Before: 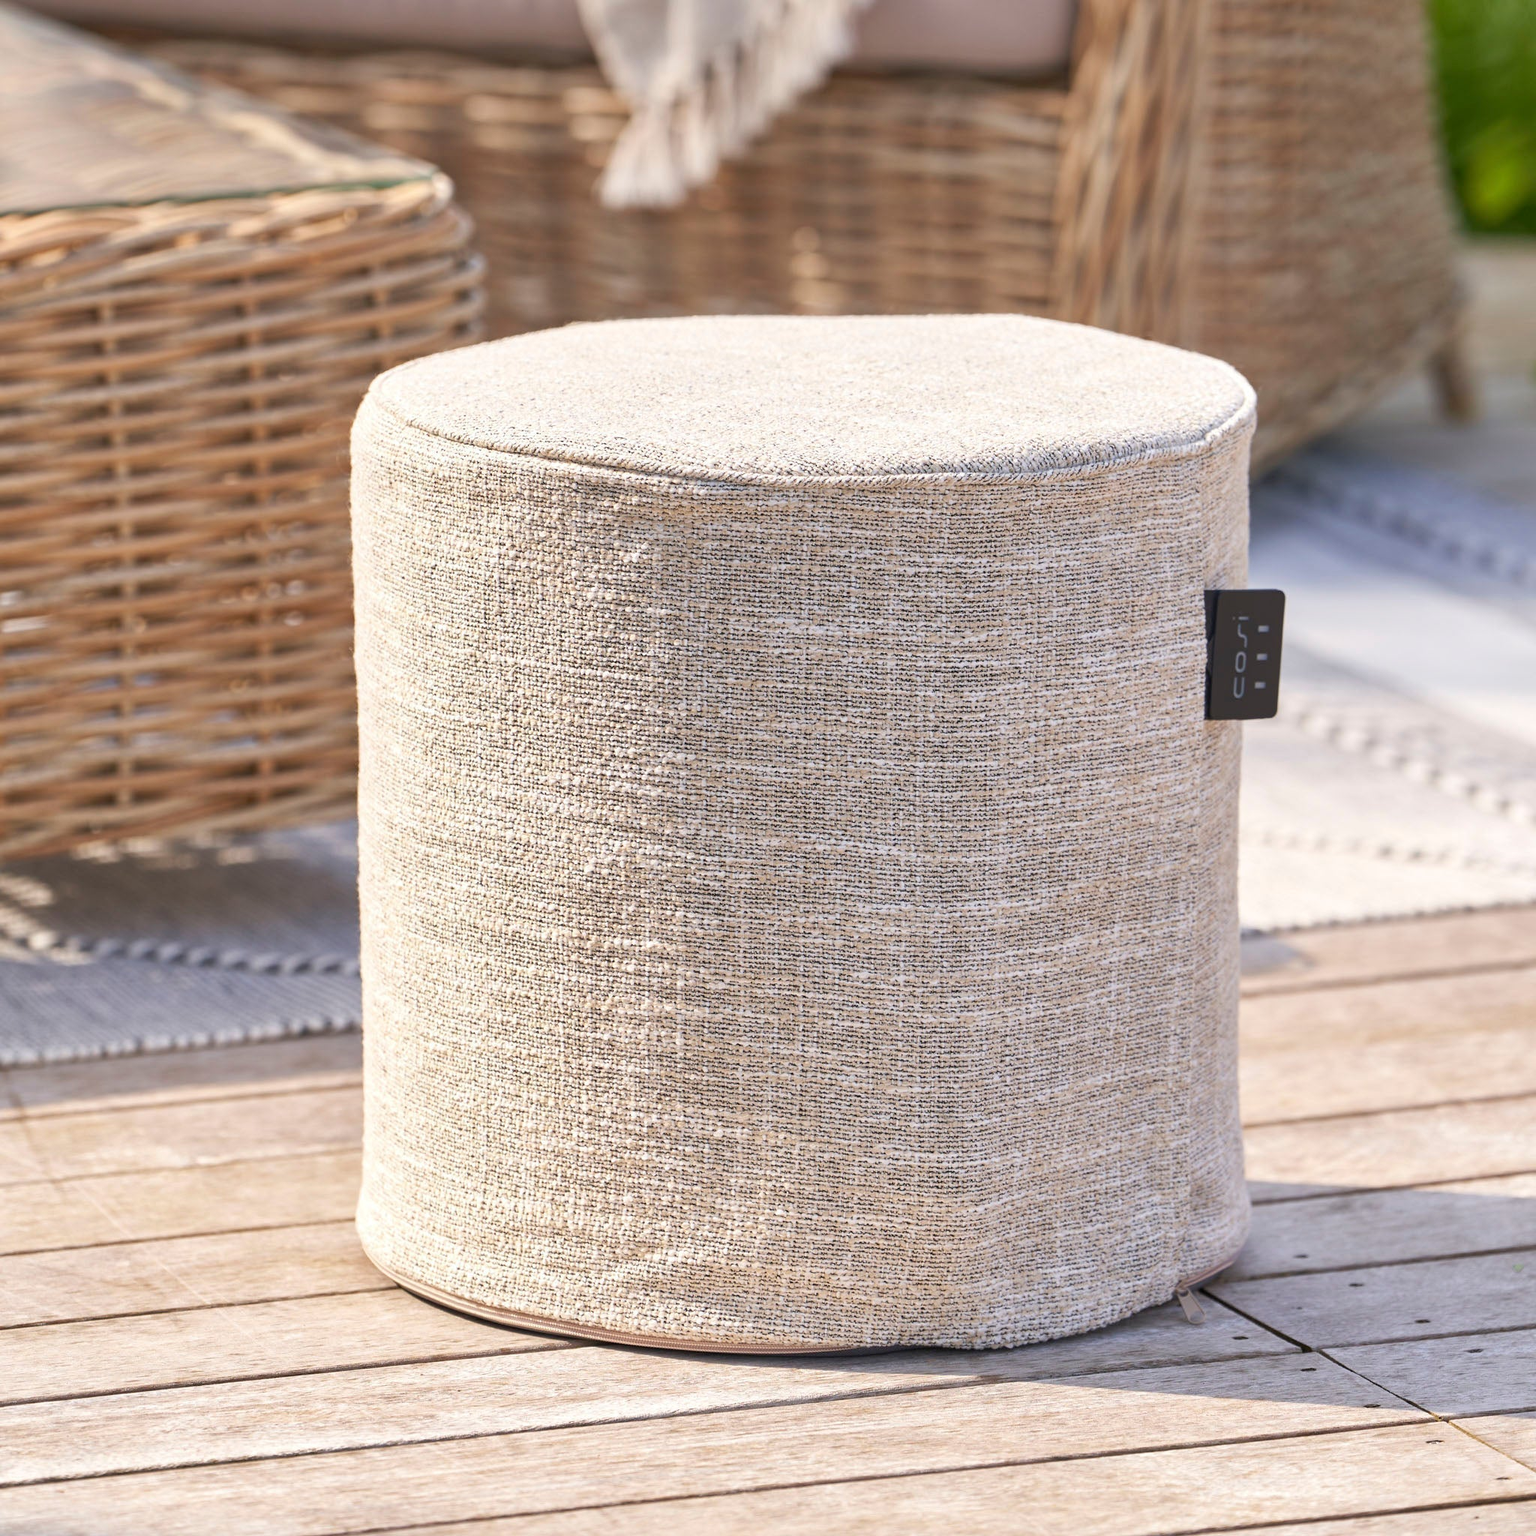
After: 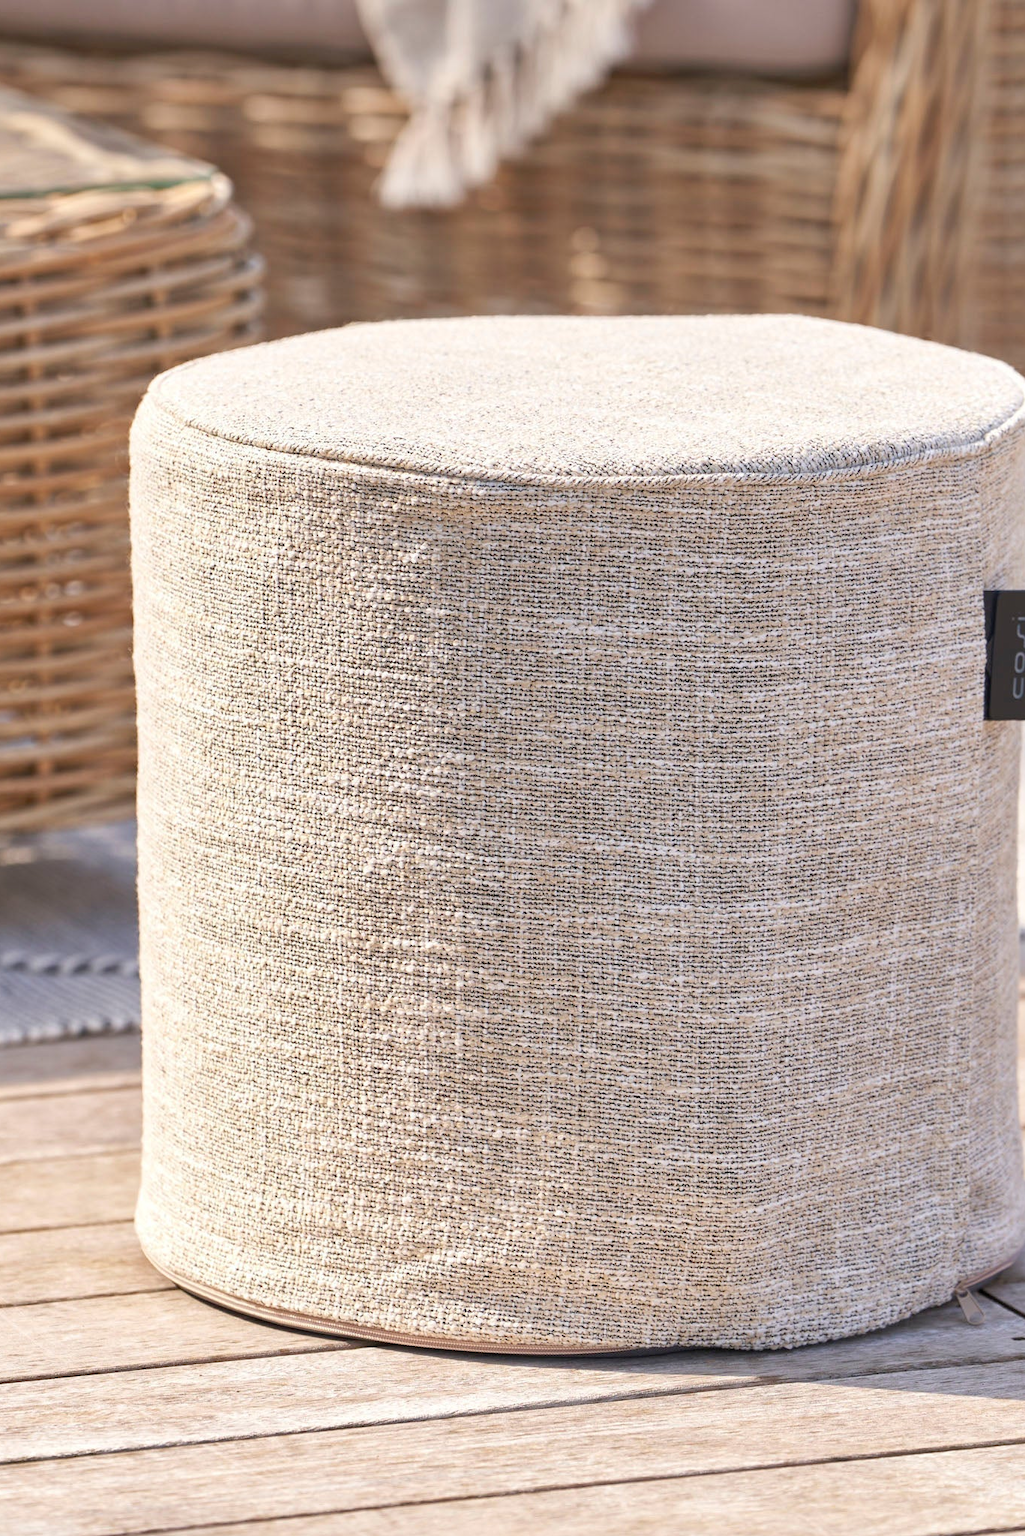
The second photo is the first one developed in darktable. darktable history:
crop and rotate: left 14.431%, right 18.813%
exposure: black level correction 0.001, compensate exposure bias true, compensate highlight preservation false
base curve: curves: ch0 [(0, 0) (0.989, 0.992)]
